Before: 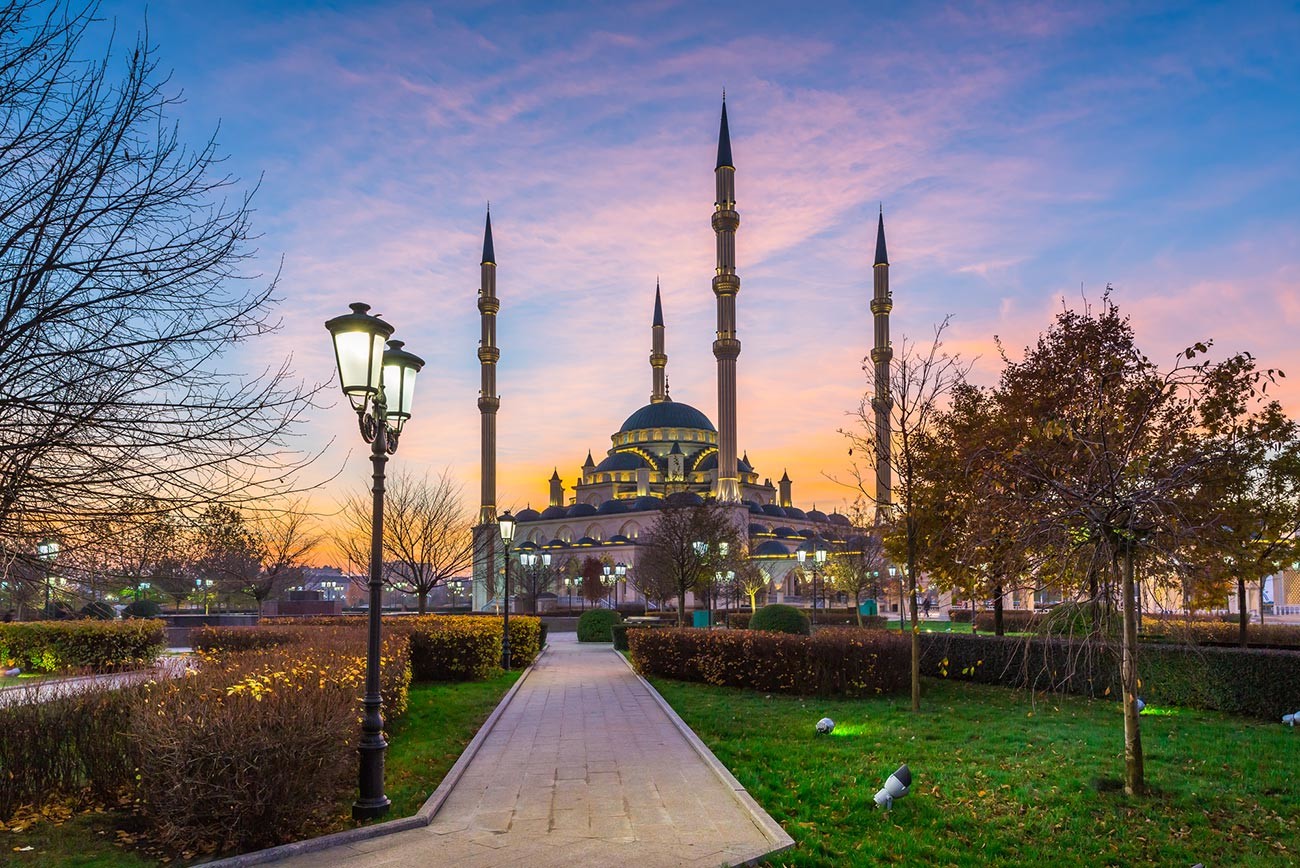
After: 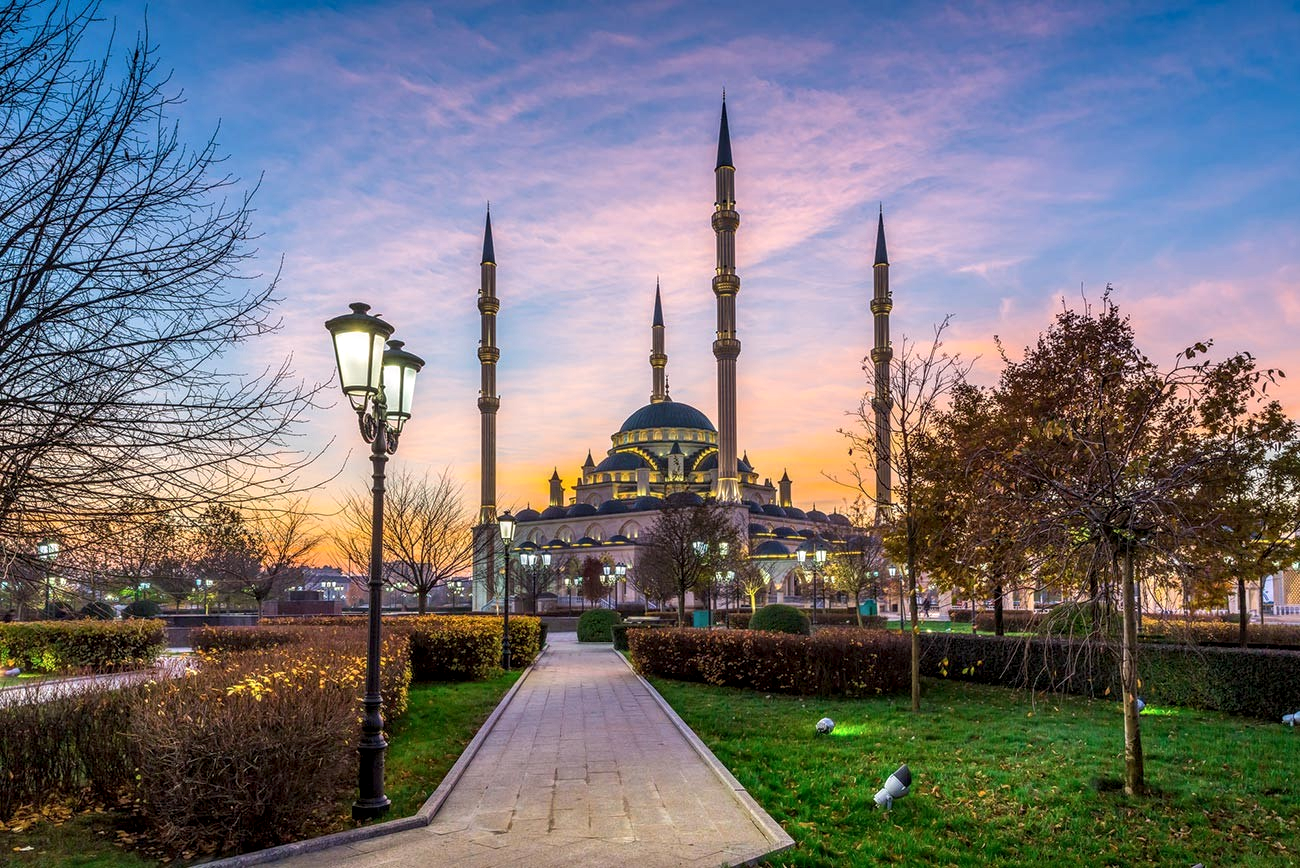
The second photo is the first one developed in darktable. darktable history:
local contrast: highlights 63%, detail 143%, midtone range 0.422
